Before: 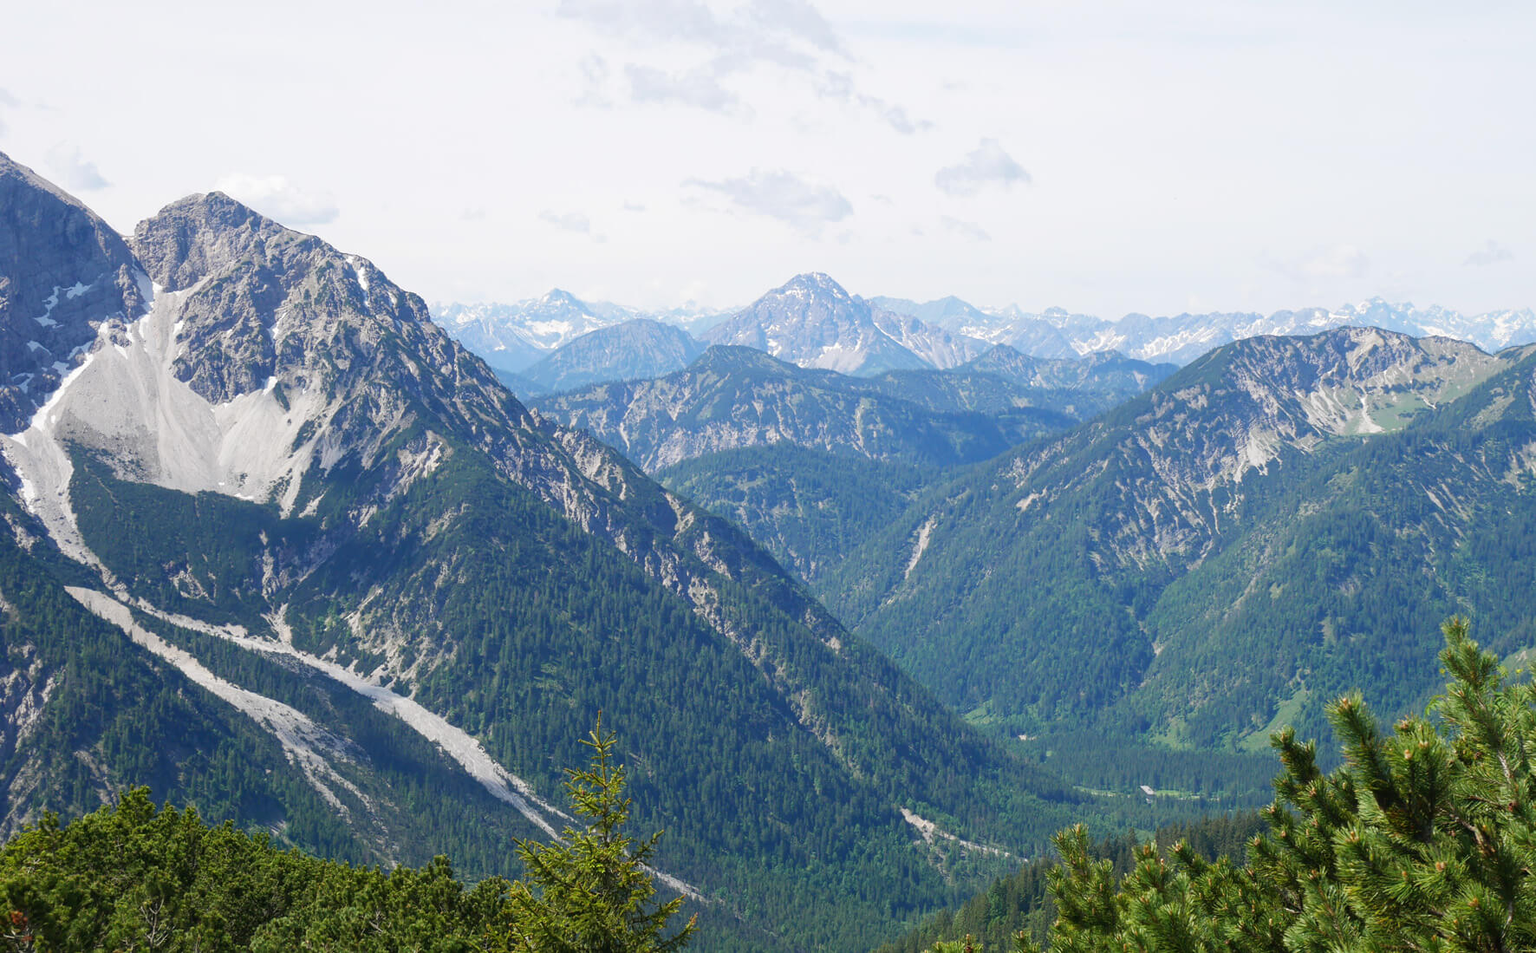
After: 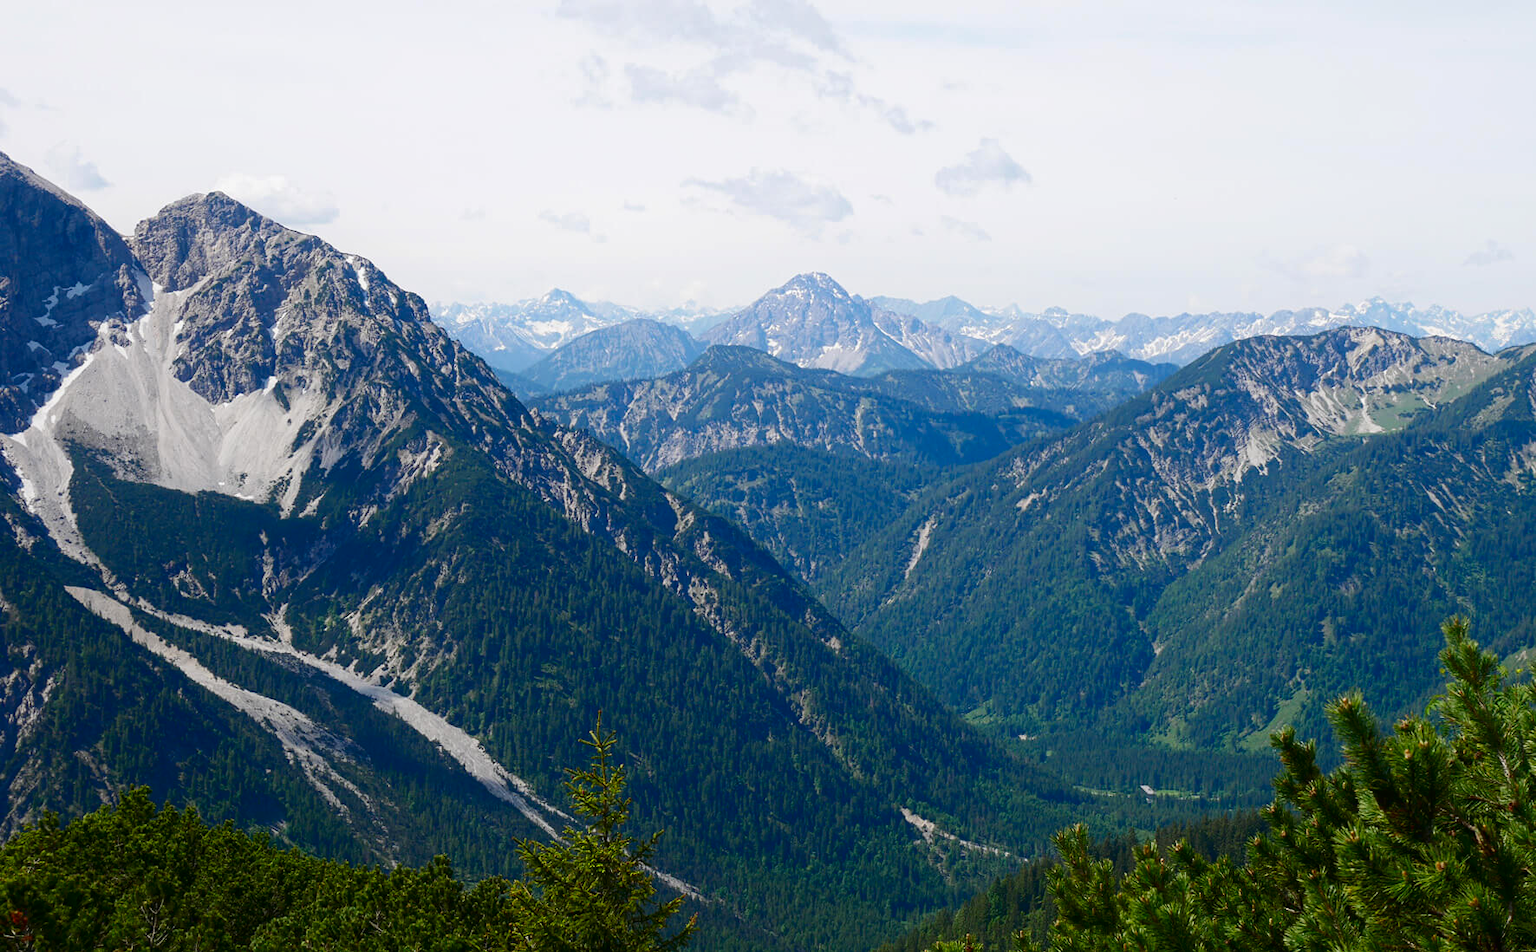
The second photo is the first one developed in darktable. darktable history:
contrast equalizer: y [[0.439, 0.44, 0.442, 0.457, 0.493, 0.498], [0.5 ×6], [0.5 ×6], [0 ×6], [0 ×6]], mix 0.59
contrast brightness saturation: contrast 0.13, brightness -0.24, saturation 0.14
